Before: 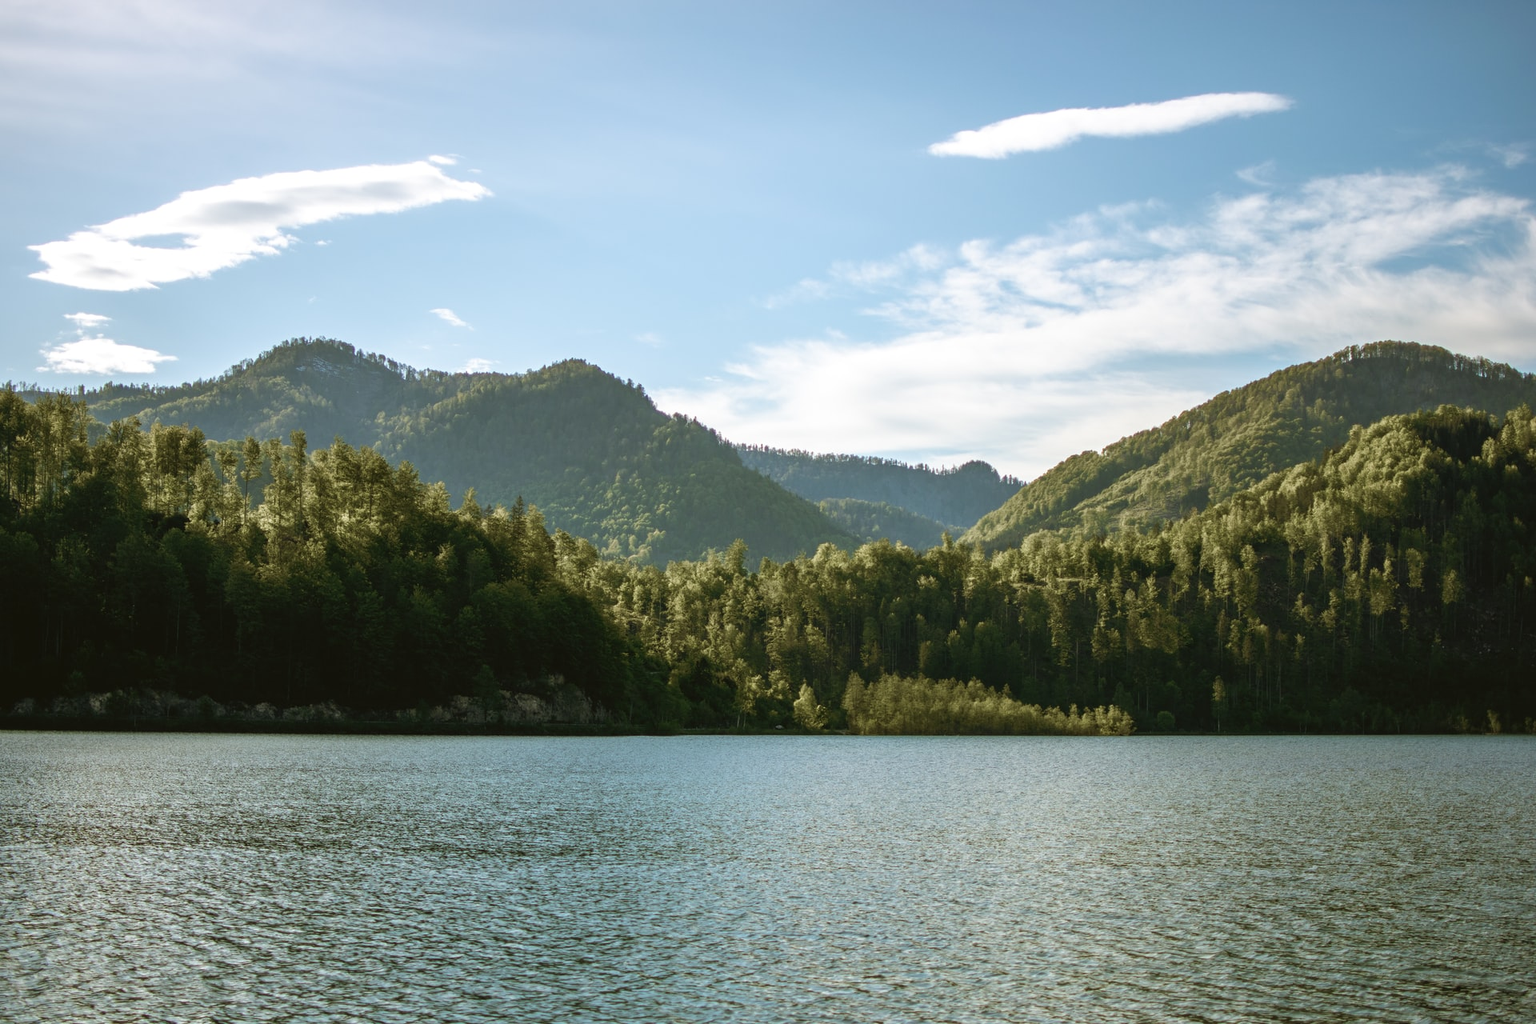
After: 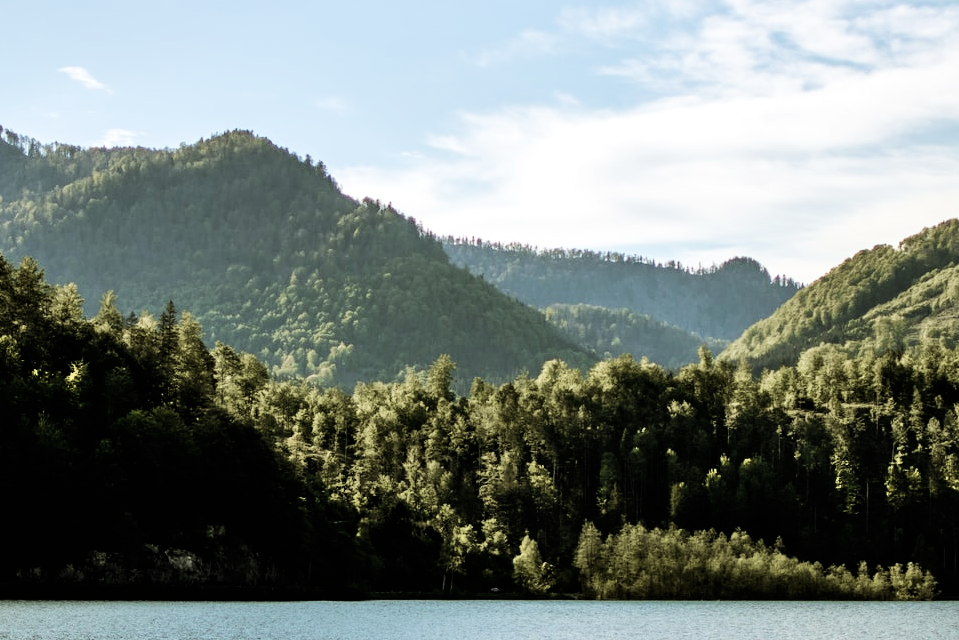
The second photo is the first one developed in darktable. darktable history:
tone equalizer: -8 EV -0.417 EV, -7 EV -0.389 EV, -6 EV -0.333 EV, -5 EV -0.222 EV, -3 EV 0.222 EV, -2 EV 0.333 EV, -1 EV 0.389 EV, +0 EV 0.417 EV, edges refinement/feathering 500, mask exposure compensation -1.57 EV, preserve details no
crop: left 25%, top 25%, right 25%, bottom 25%
filmic rgb: black relative exposure -5 EV, hardness 2.88, contrast 1.2
shadows and highlights: radius 44.78, white point adjustment 6.64, compress 79.65%, highlights color adjustment 78.42%, soften with gaussian
